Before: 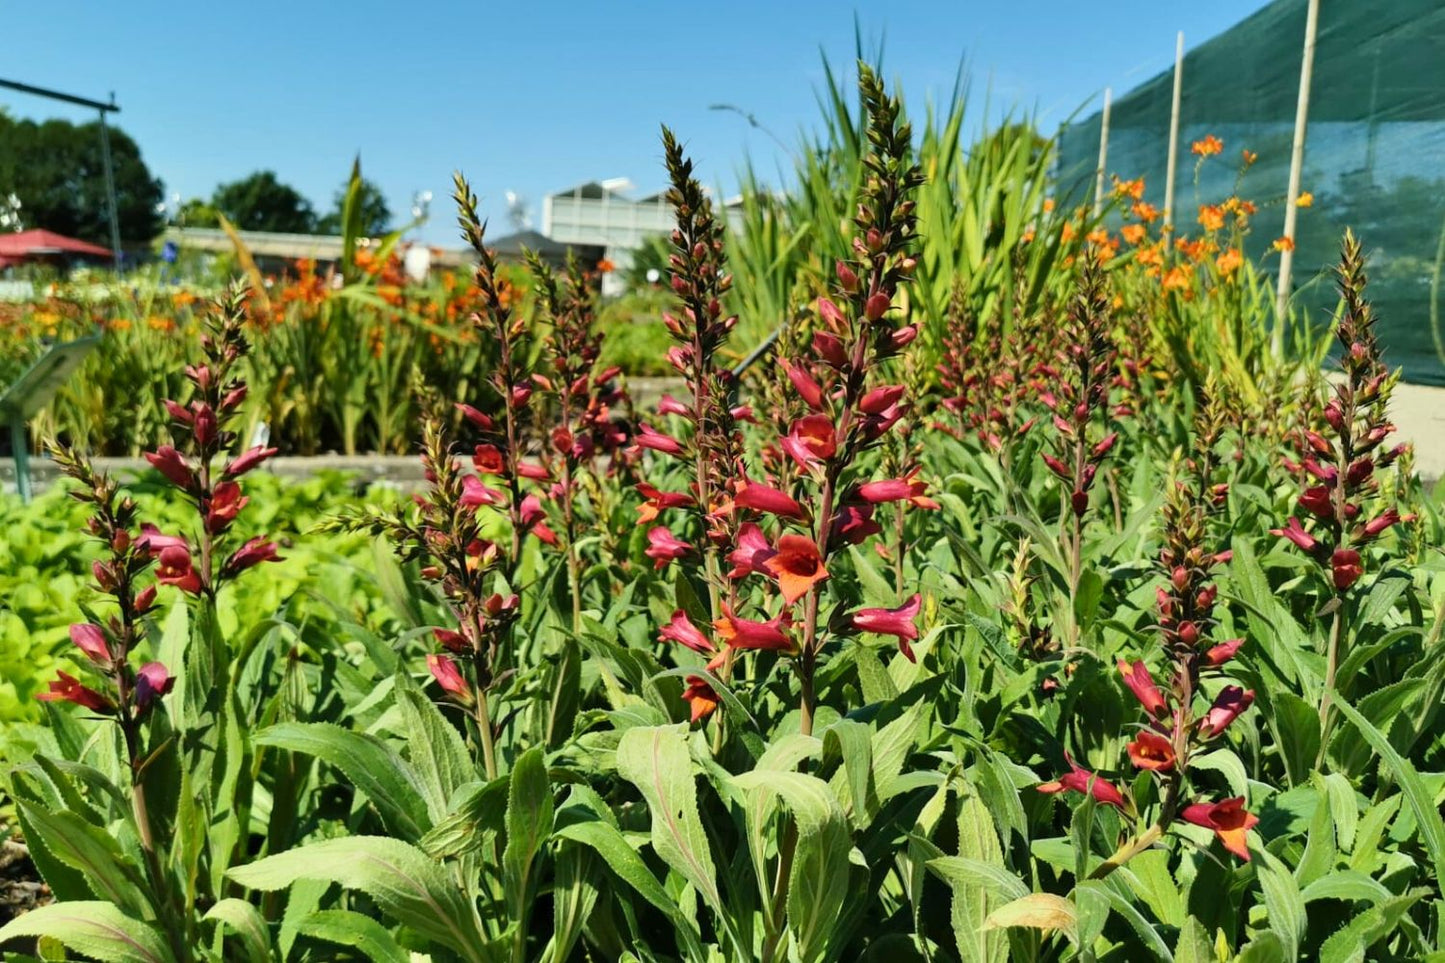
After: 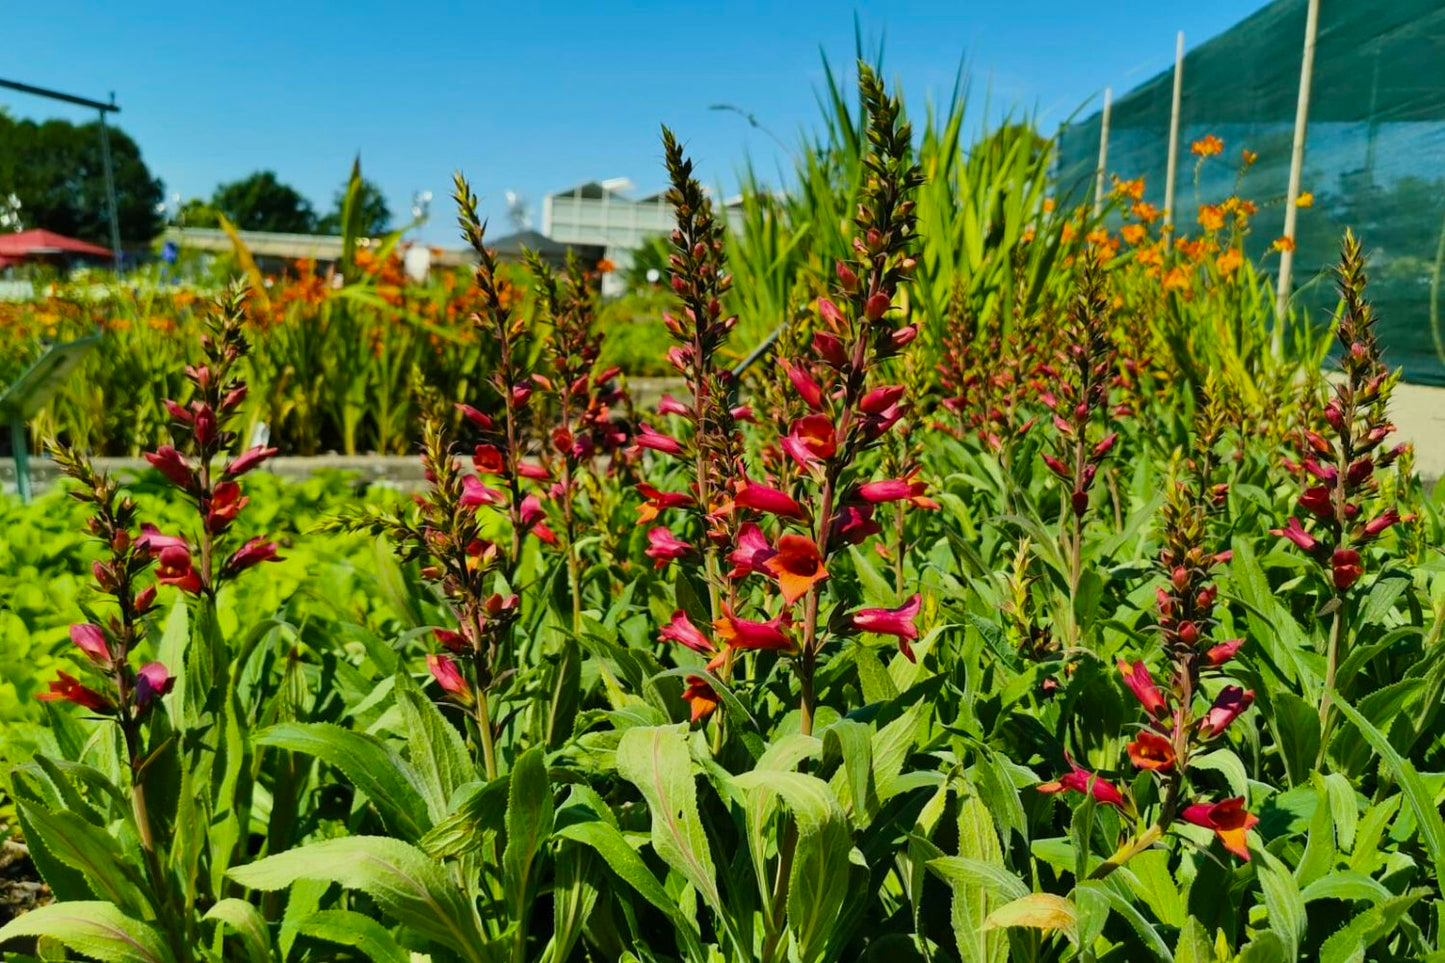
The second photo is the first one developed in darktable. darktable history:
exposure: exposure -0.293 EV, compensate highlight preservation false
color balance rgb: perceptual saturation grading › global saturation 25%, global vibrance 20%
